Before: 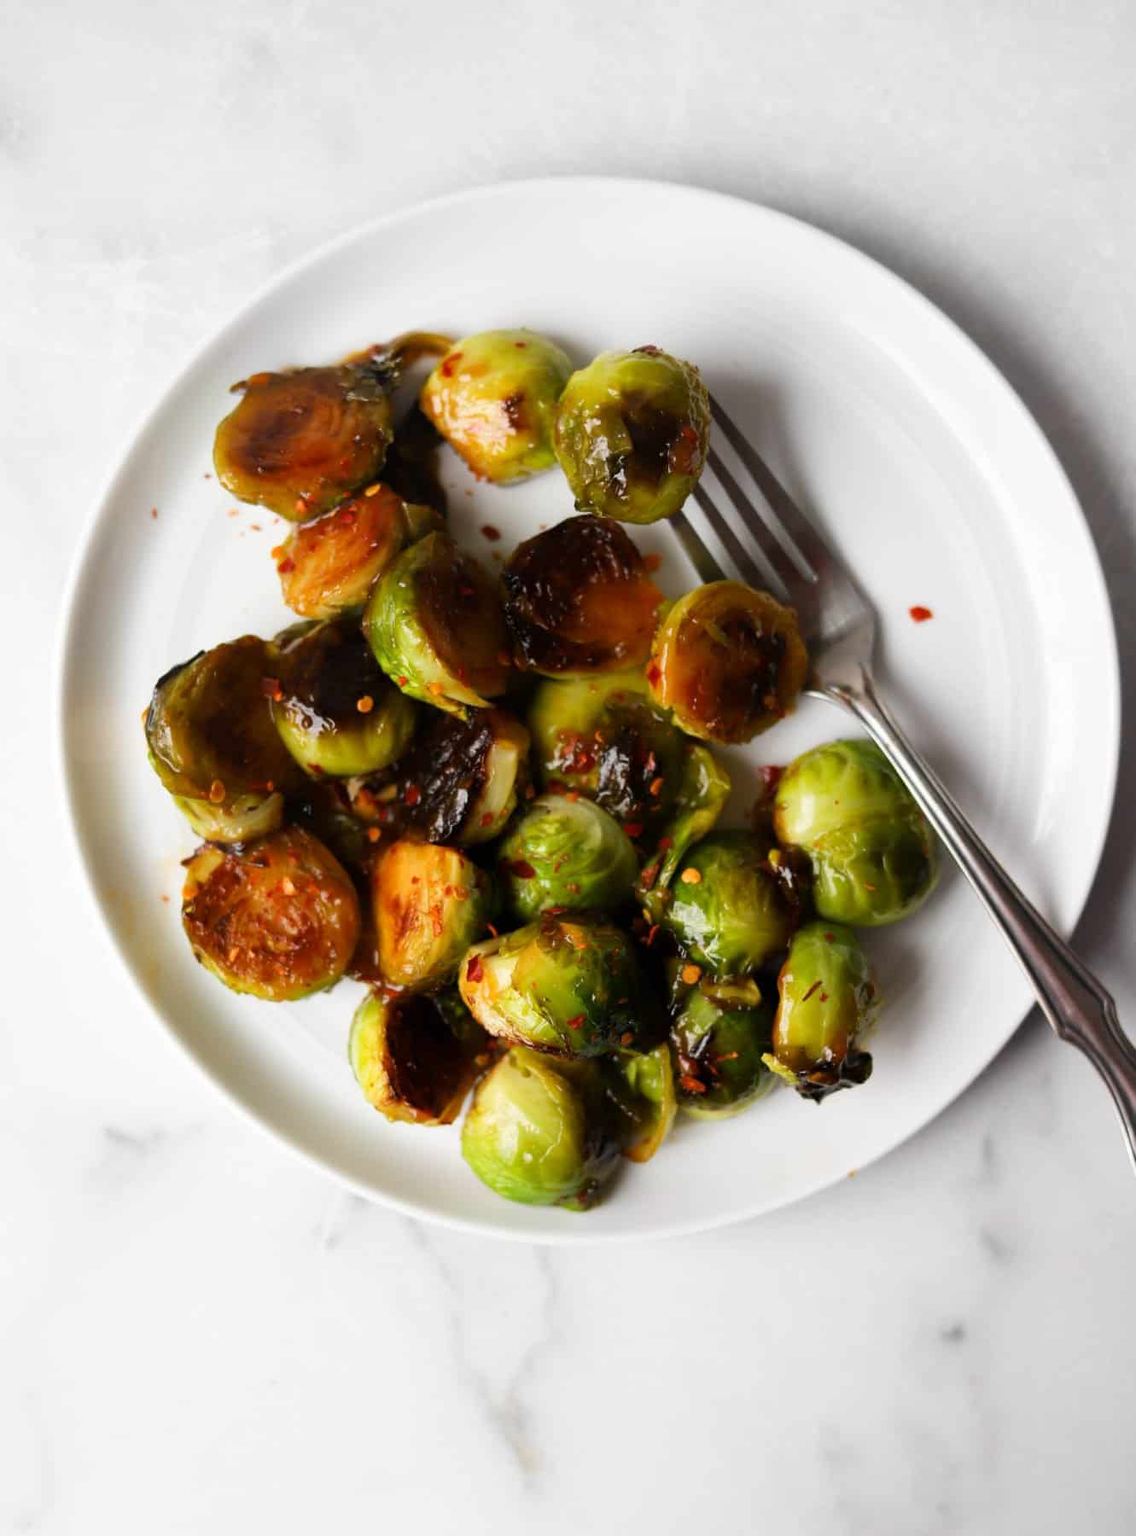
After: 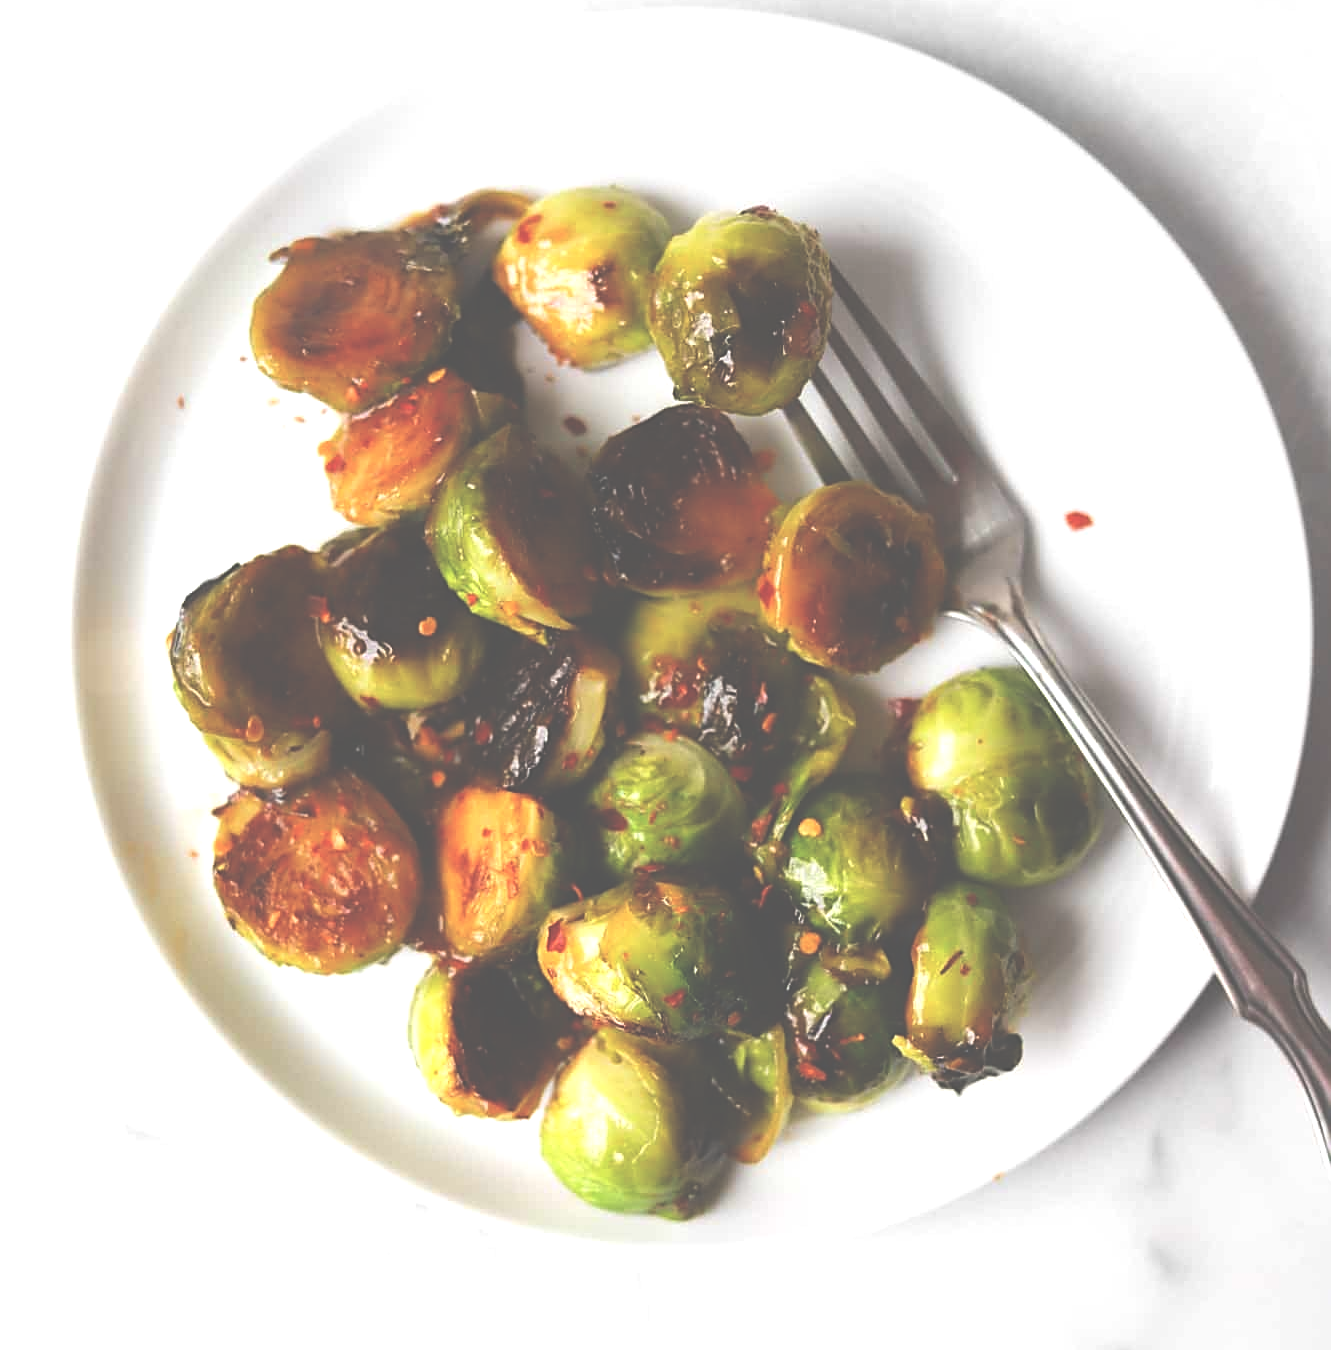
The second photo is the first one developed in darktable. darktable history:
crop: top 11.063%, bottom 13.896%
sharpen: on, module defaults
exposure: black level correction -0.07, exposure 0.502 EV, compensate highlight preservation false
